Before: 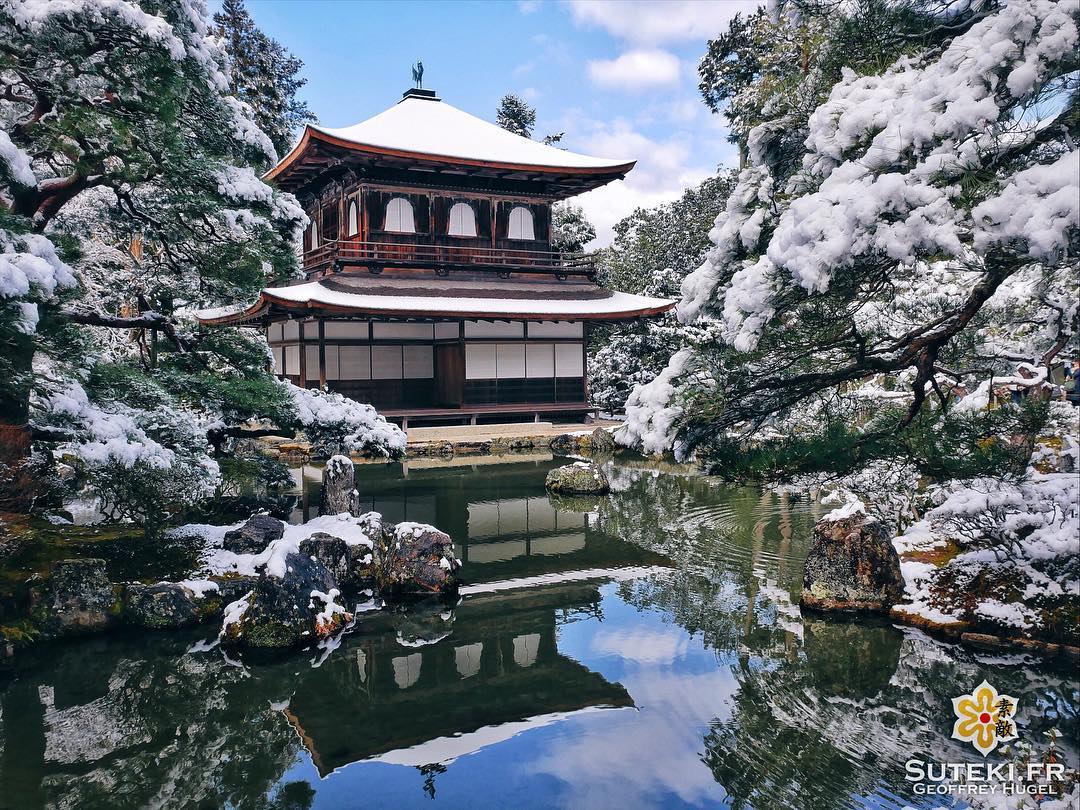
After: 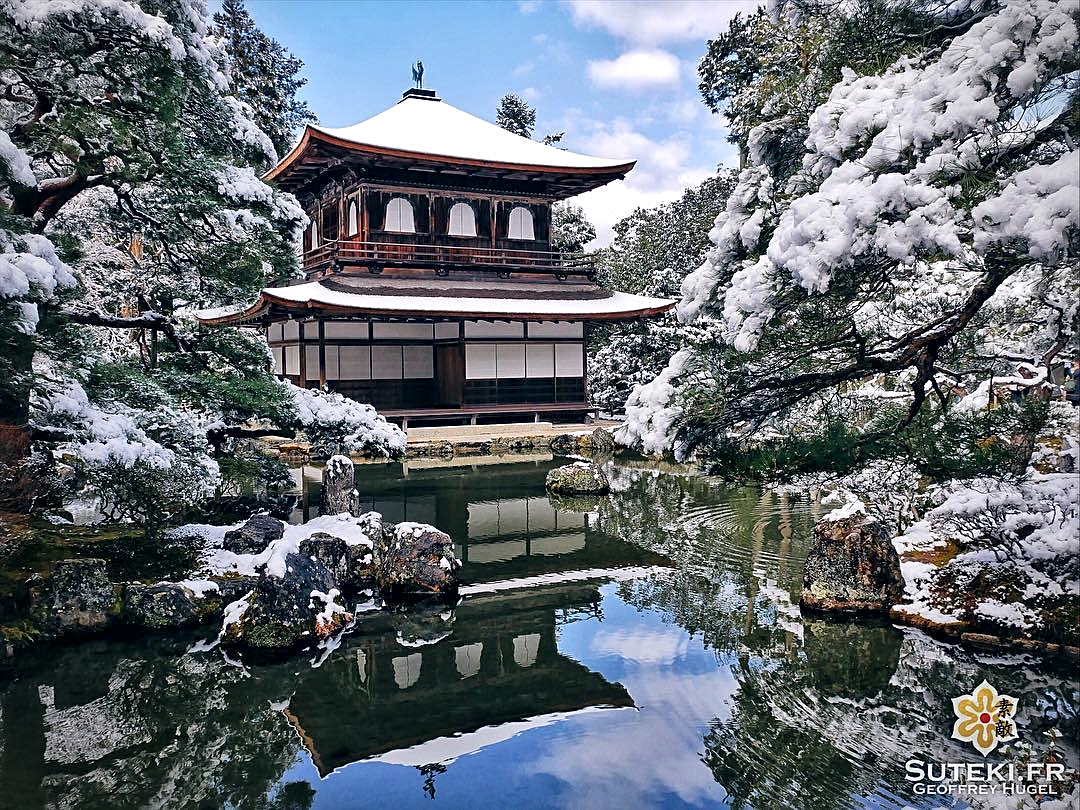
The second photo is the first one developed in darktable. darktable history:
exposure: compensate highlight preservation false
vignetting: fall-off radius 93.87%
local contrast: mode bilateral grid, contrast 50, coarseness 50, detail 150%, midtone range 0.2
sharpen: on, module defaults
